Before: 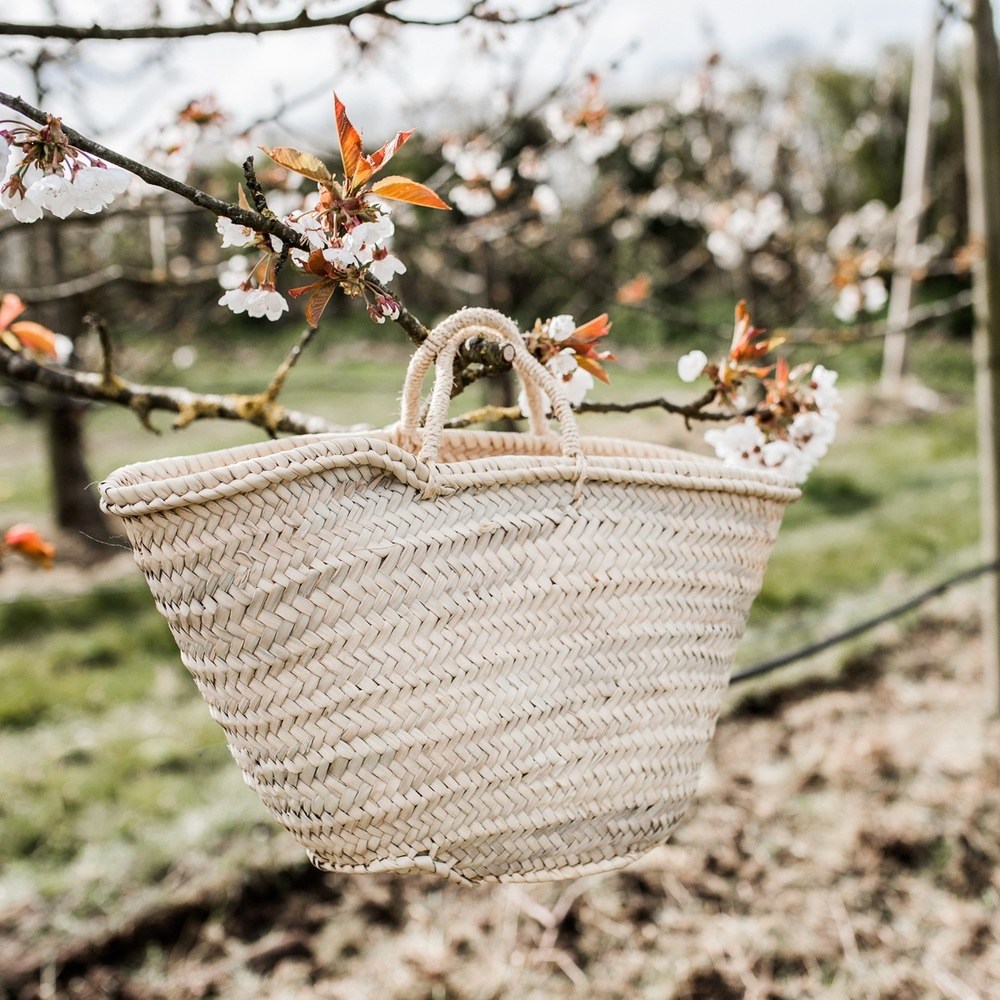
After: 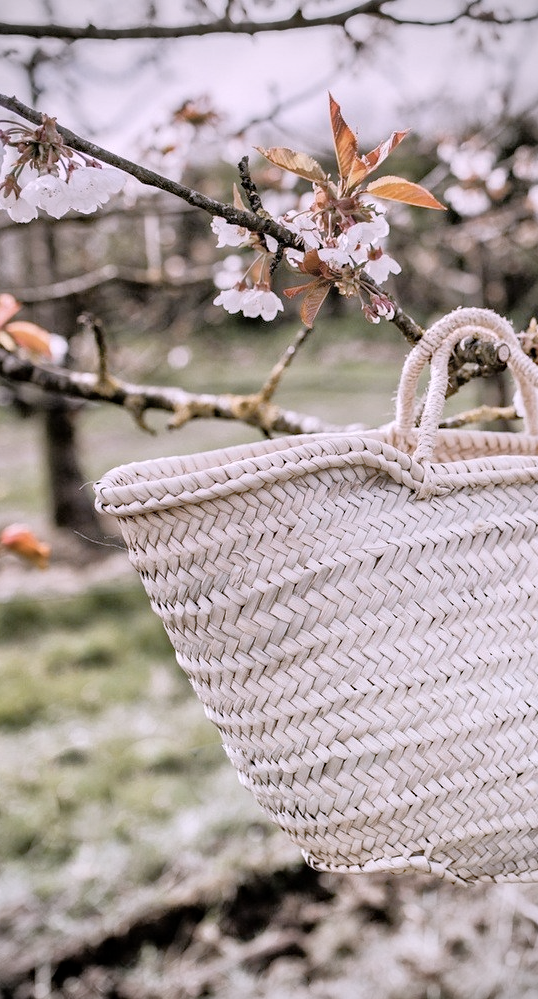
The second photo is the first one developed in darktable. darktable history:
white balance: red 1.042, blue 1.17
tone equalizer: -7 EV 0.15 EV, -6 EV 0.6 EV, -5 EV 1.15 EV, -4 EV 1.33 EV, -3 EV 1.15 EV, -2 EV 0.6 EV, -1 EV 0.15 EV, mask exposure compensation -0.5 EV
haze removal: compatibility mode true, adaptive false
crop: left 0.587%, right 45.588%, bottom 0.086%
color correction: saturation 0.57
graduated density: density 0.38 EV, hardness 21%, rotation -6.11°, saturation 32%
vignetting: on, module defaults
